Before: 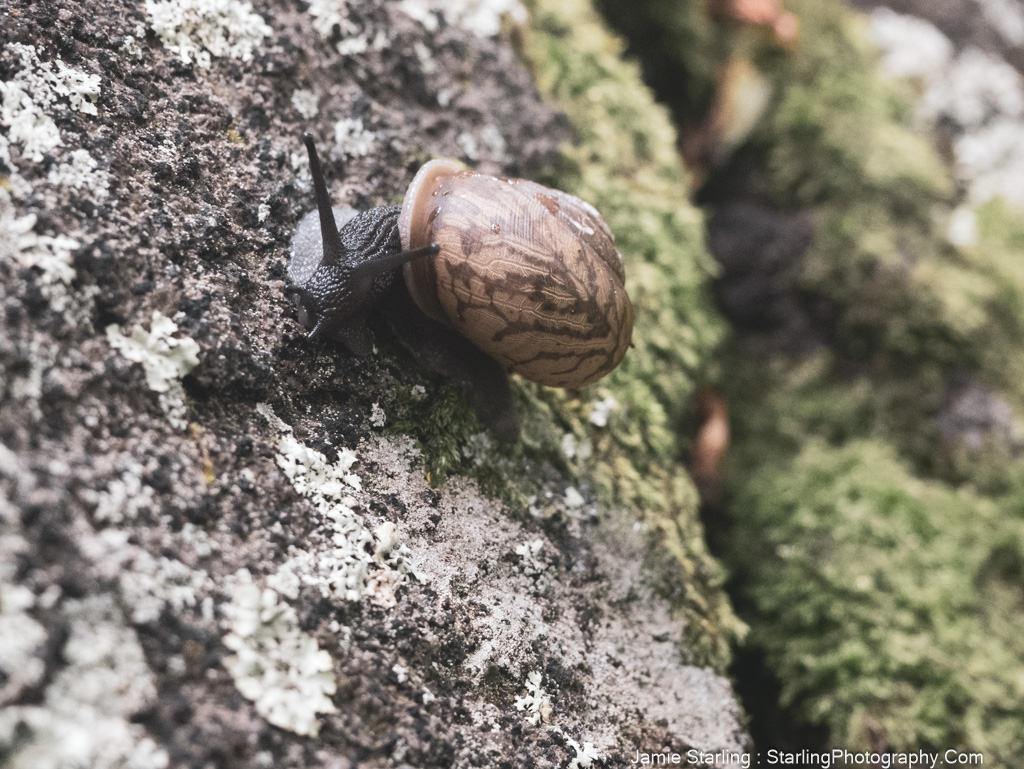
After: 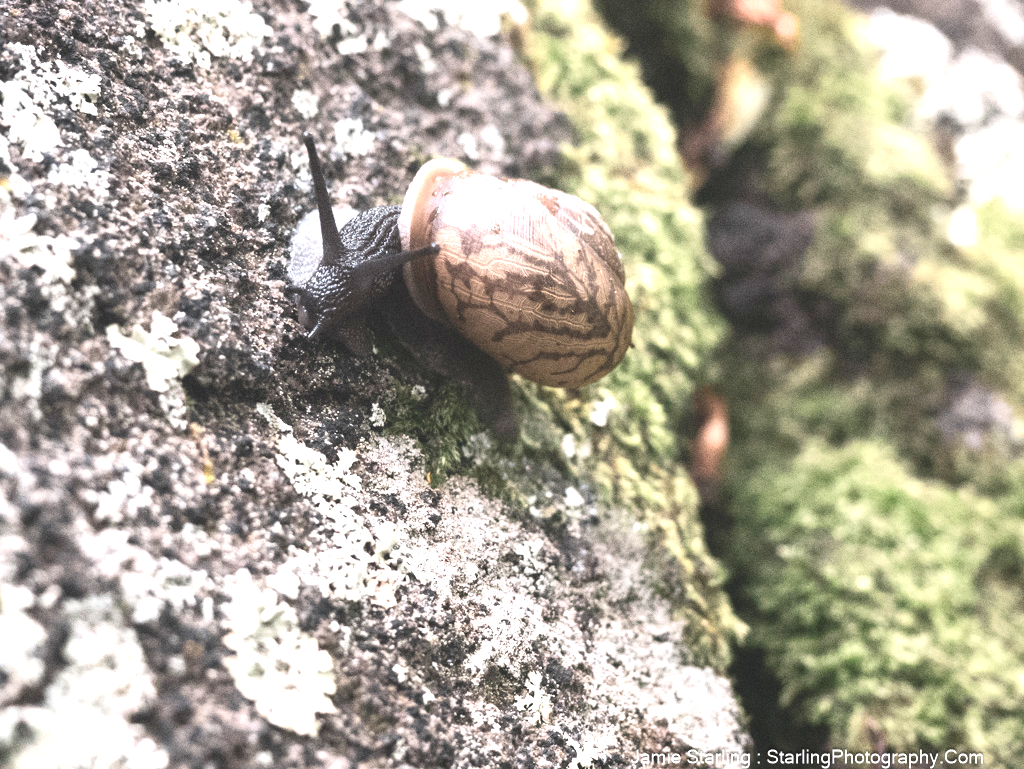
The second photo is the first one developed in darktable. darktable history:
grain: coarseness 0.47 ISO
exposure: exposure 1 EV, compensate highlight preservation false
